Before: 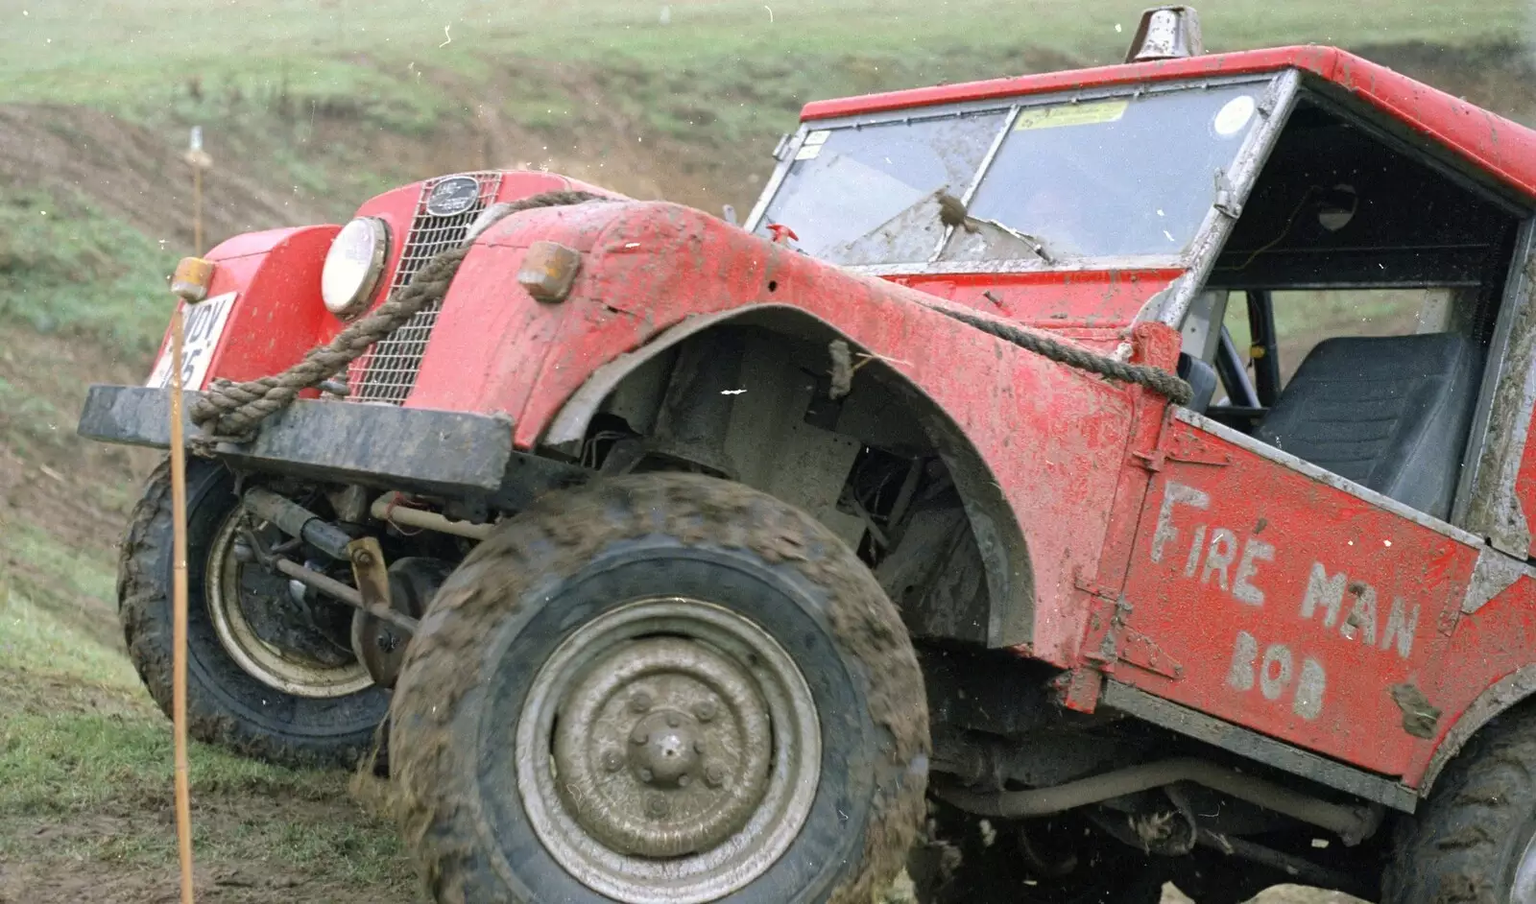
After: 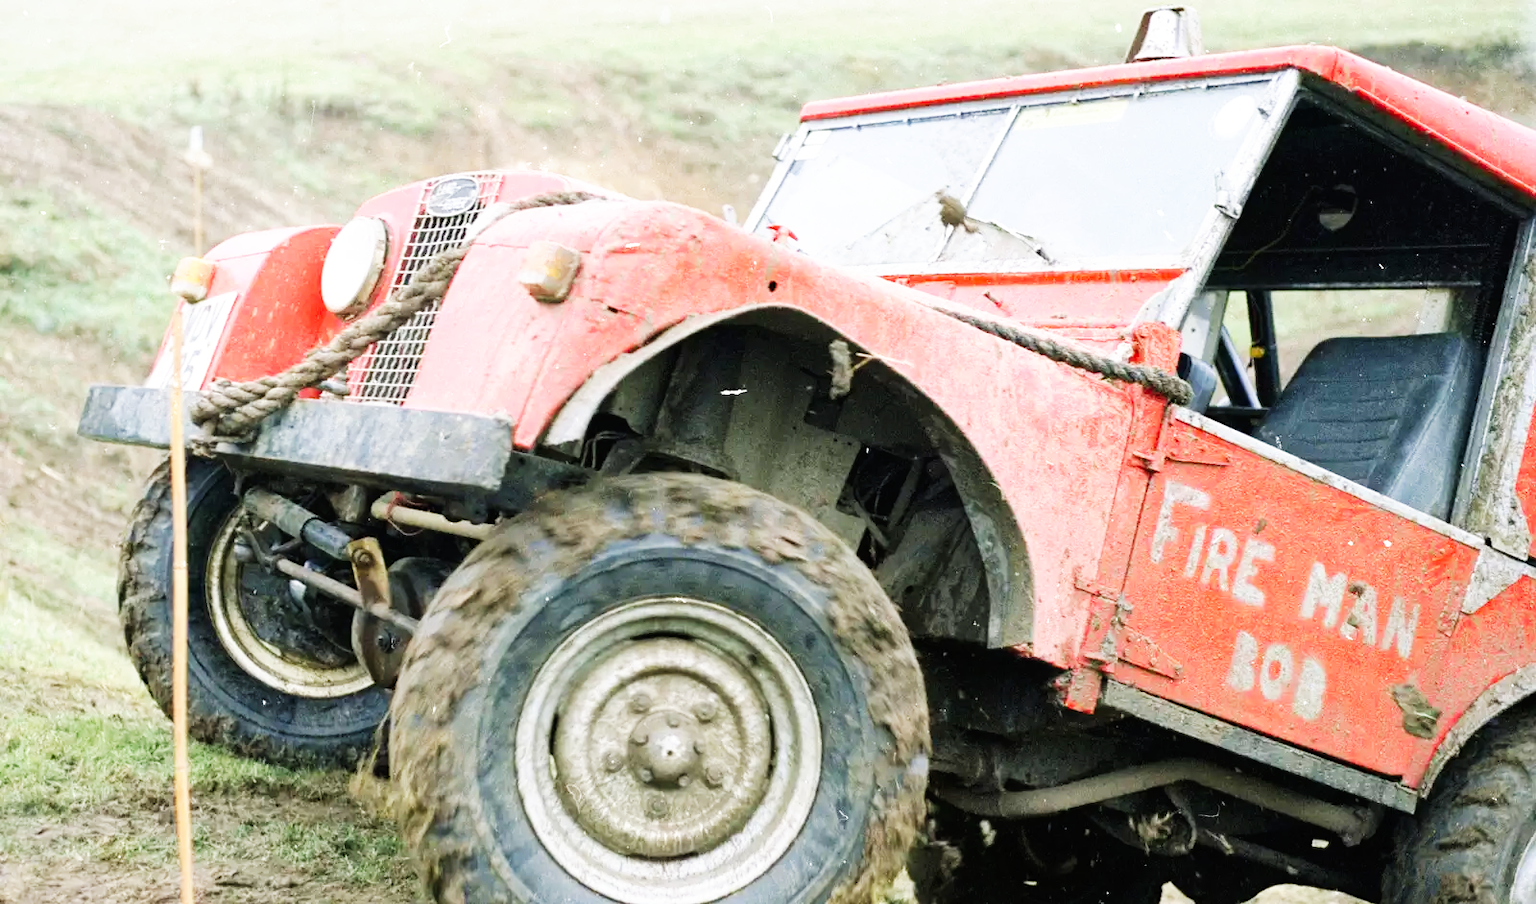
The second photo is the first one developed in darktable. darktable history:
levels: mode automatic
base curve: curves: ch0 [(0, 0) (0.007, 0.004) (0.027, 0.03) (0.046, 0.07) (0.207, 0.54) (0.442, 0.872) (0.673, 0.972) (1, 1)], preserve colors none
